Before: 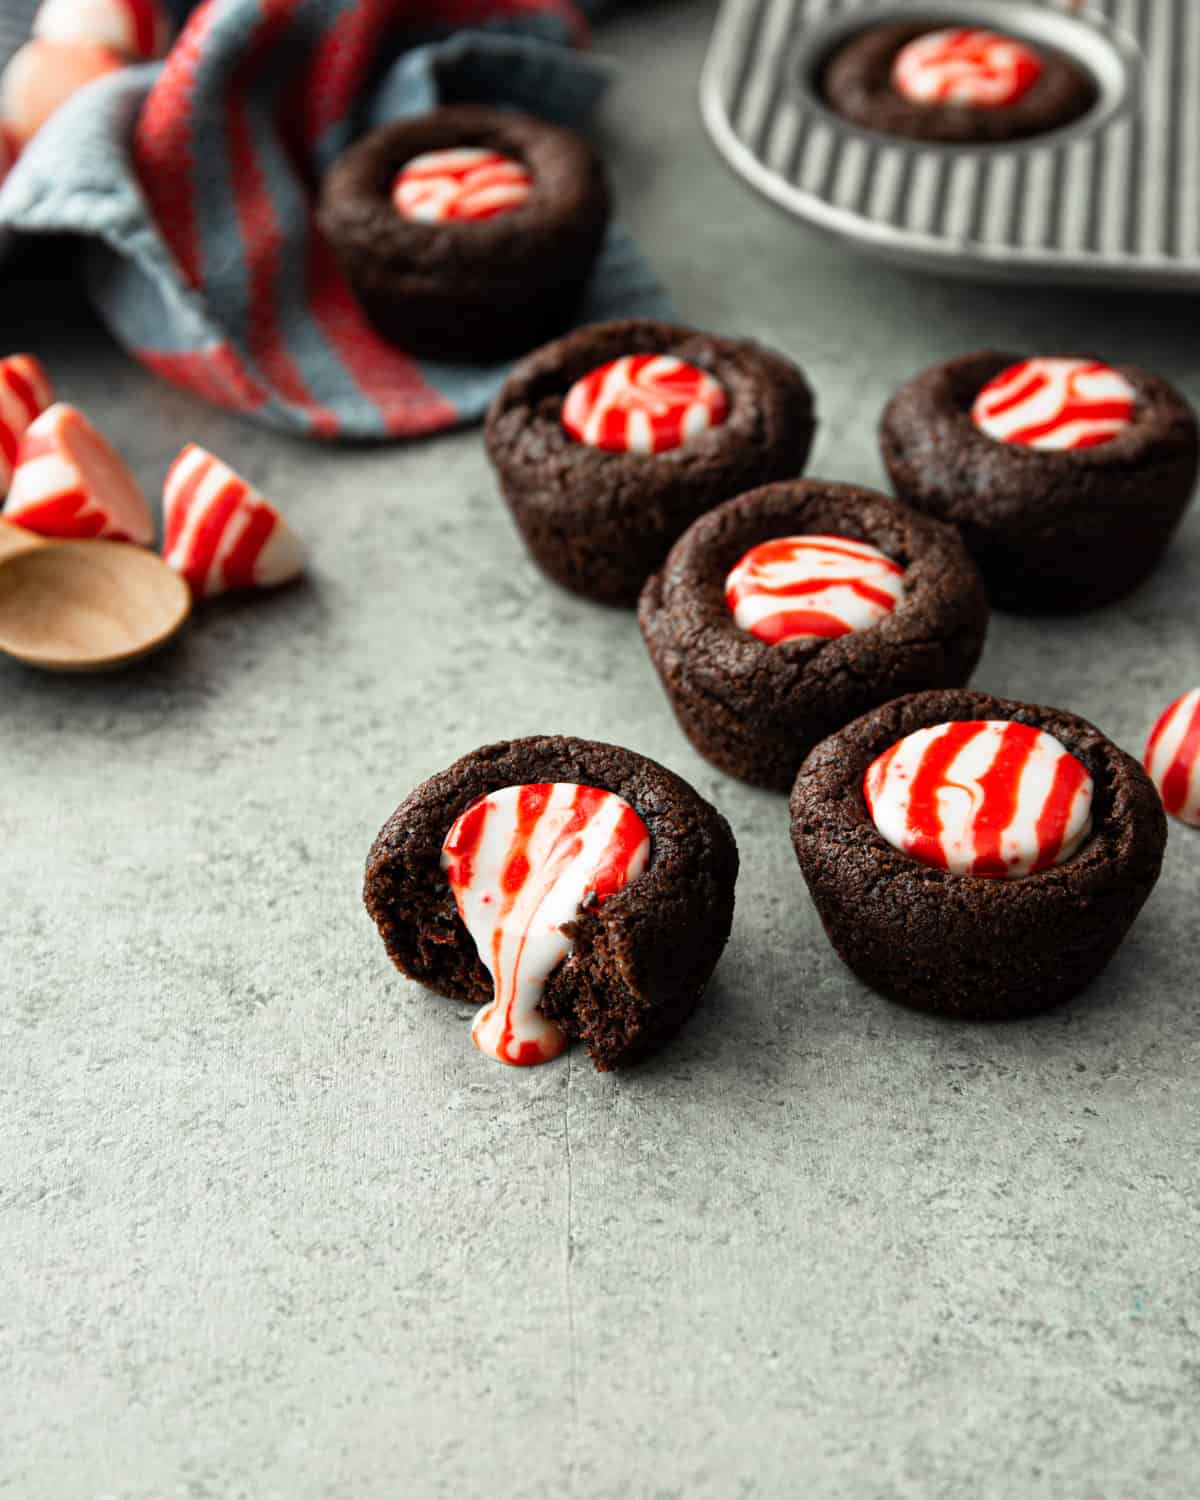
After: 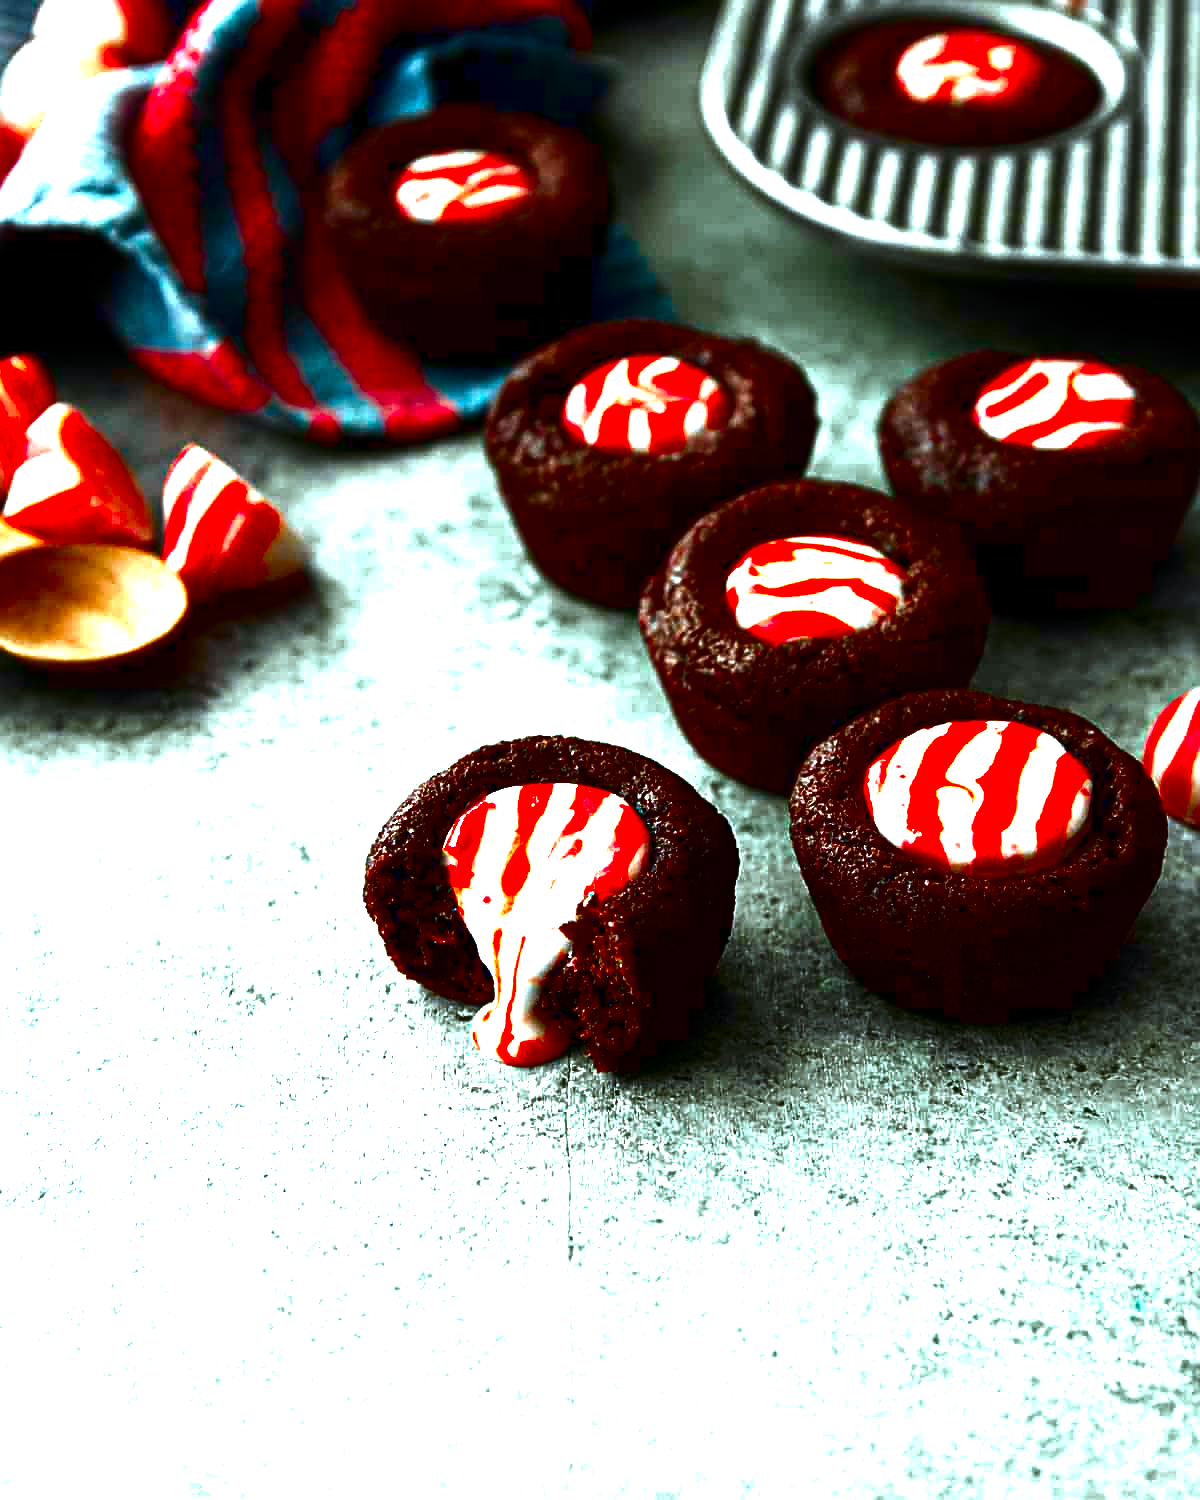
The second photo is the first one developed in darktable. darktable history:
color correction: highlights a* -11.3, highlights b* -14.93
exposure: black level correction 0, exposure 1.096 EV, compensate highlight preservation false
contrast brightness saturation: brightness -0.989, saturation 0.991
sharpen: on, module defaults
